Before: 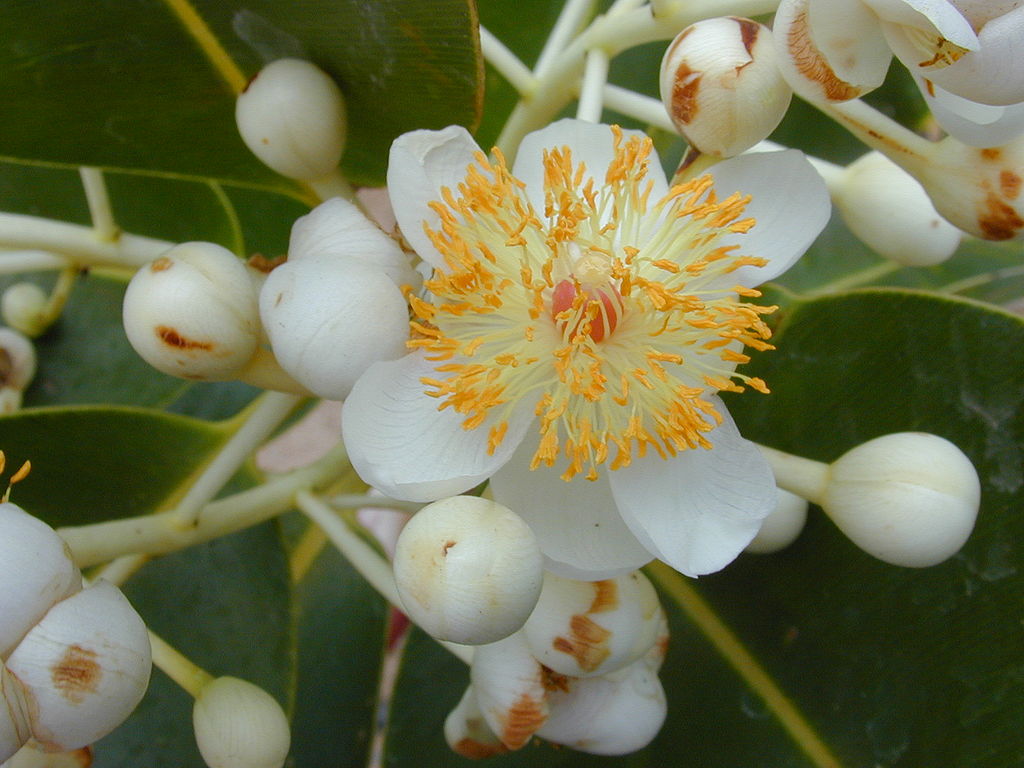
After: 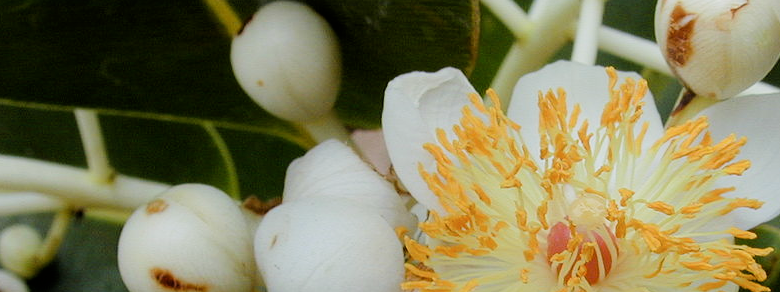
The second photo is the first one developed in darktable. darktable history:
crop: left 0.579%, top 7.627%, right 23.167%, bottom 54.275%
filmic rgb: black relative exposure -5 EV, hardness 2.88, contrast 1.4, highlights saturation mix -30%
